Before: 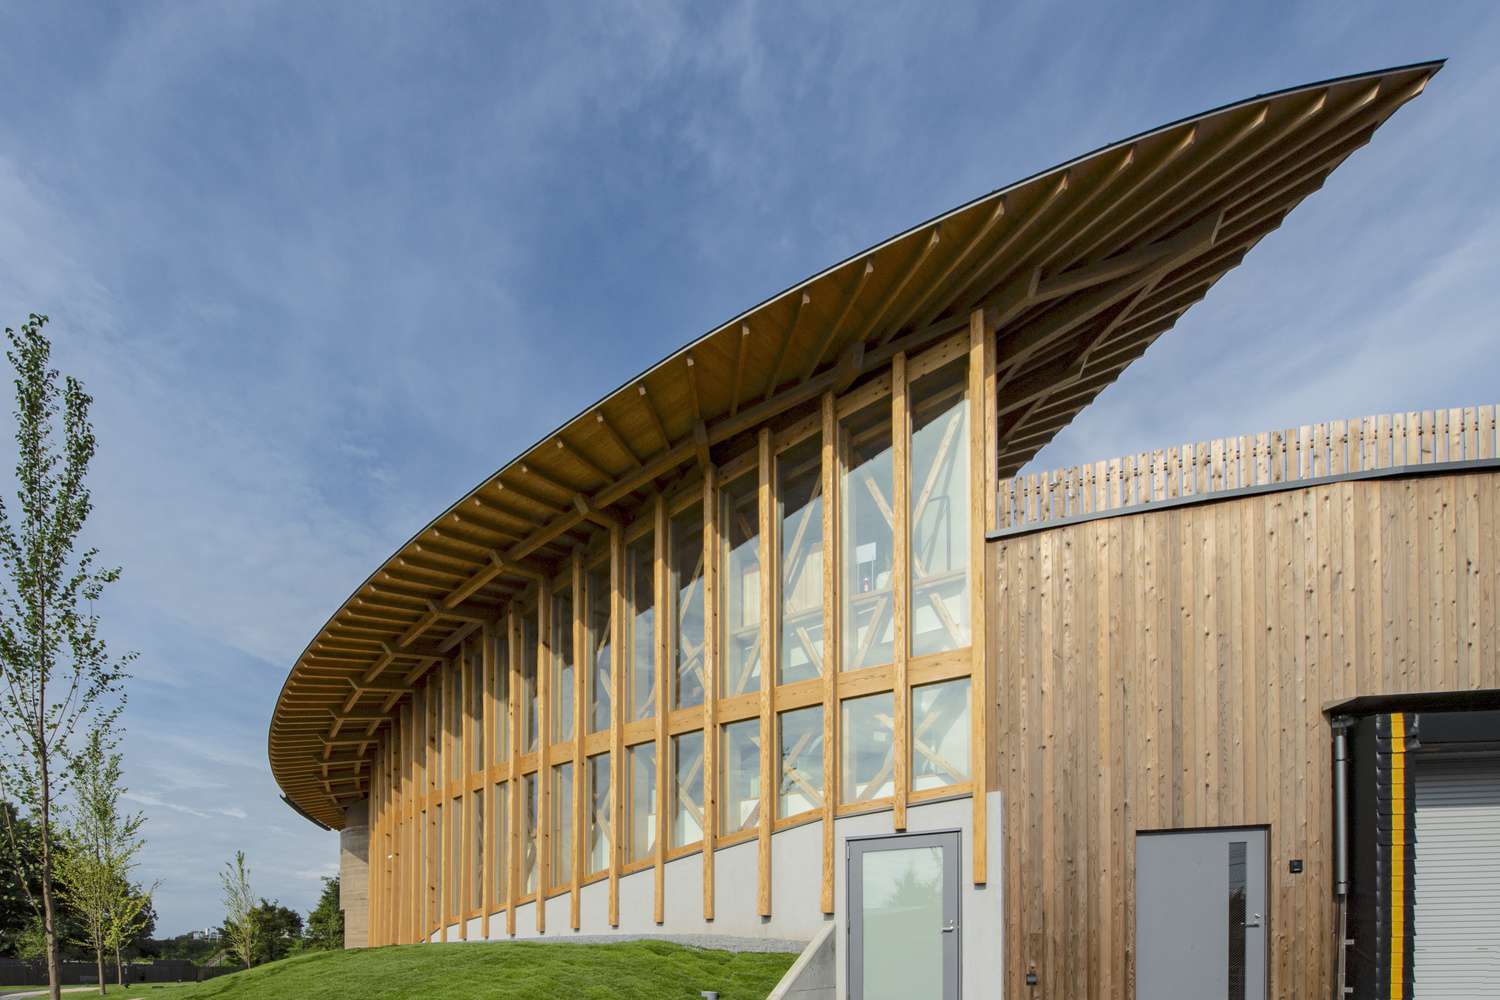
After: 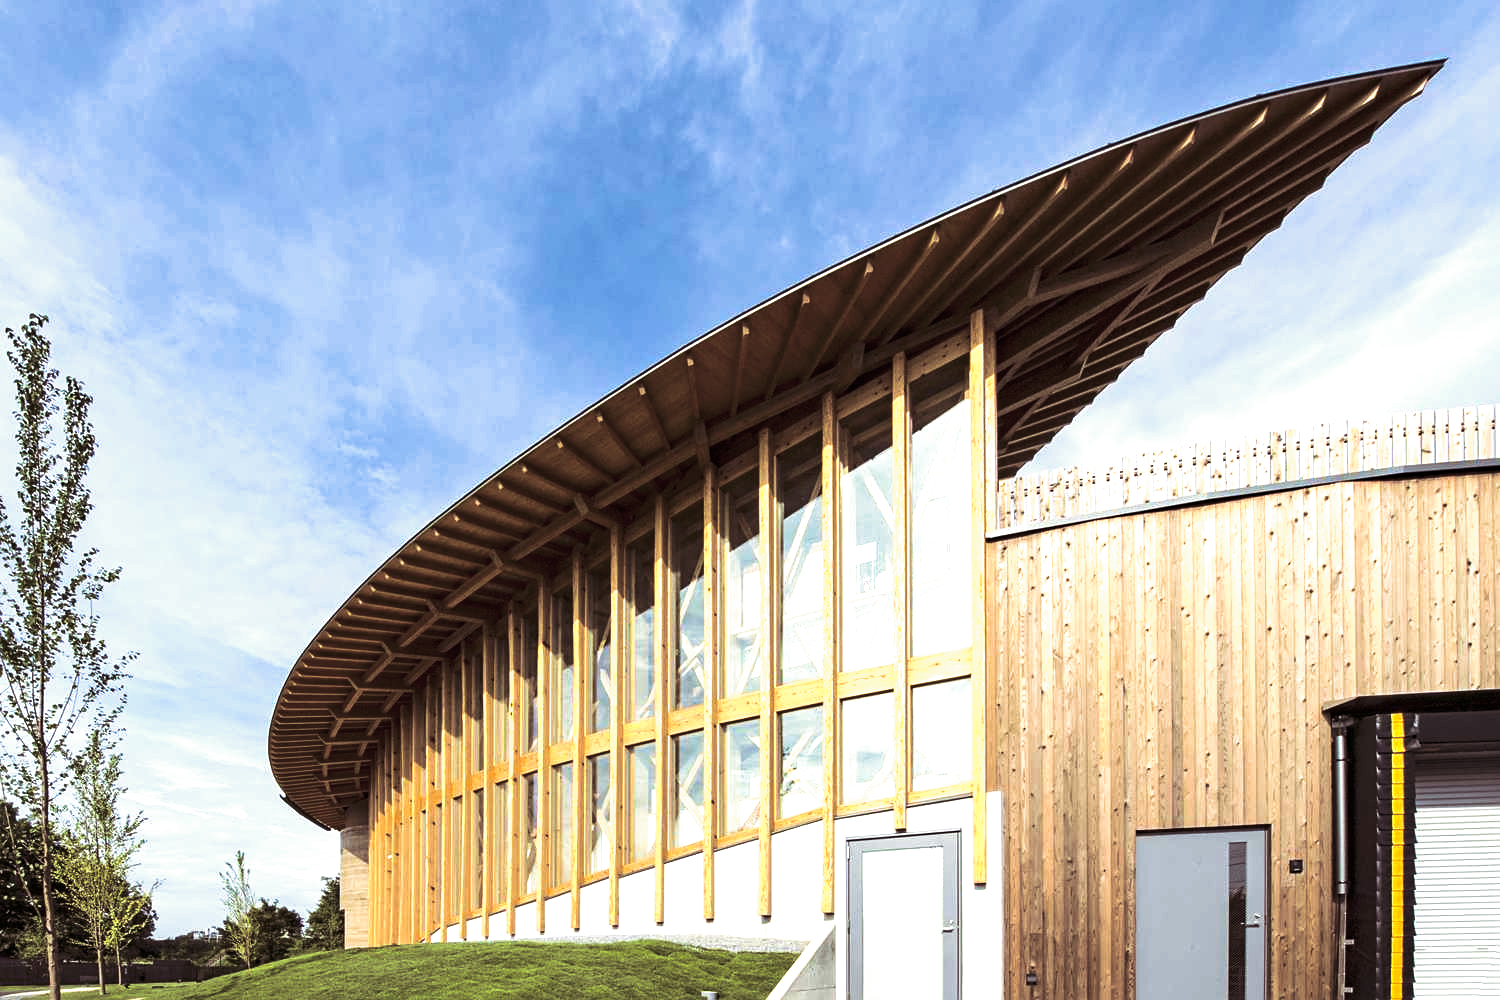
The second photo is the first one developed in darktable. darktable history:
contrast brightness saturation: brightness -0.2, saturation 0.08
exposure: exposure 1.2 EV, compensate highlight preservation false
velvia: on, module defaults
split-toning: shadows › saturation 0.24, highlights › hue 54°, highlights › saturation 0.24
color balance: on, module defaults
sharpen: amount 0.2
